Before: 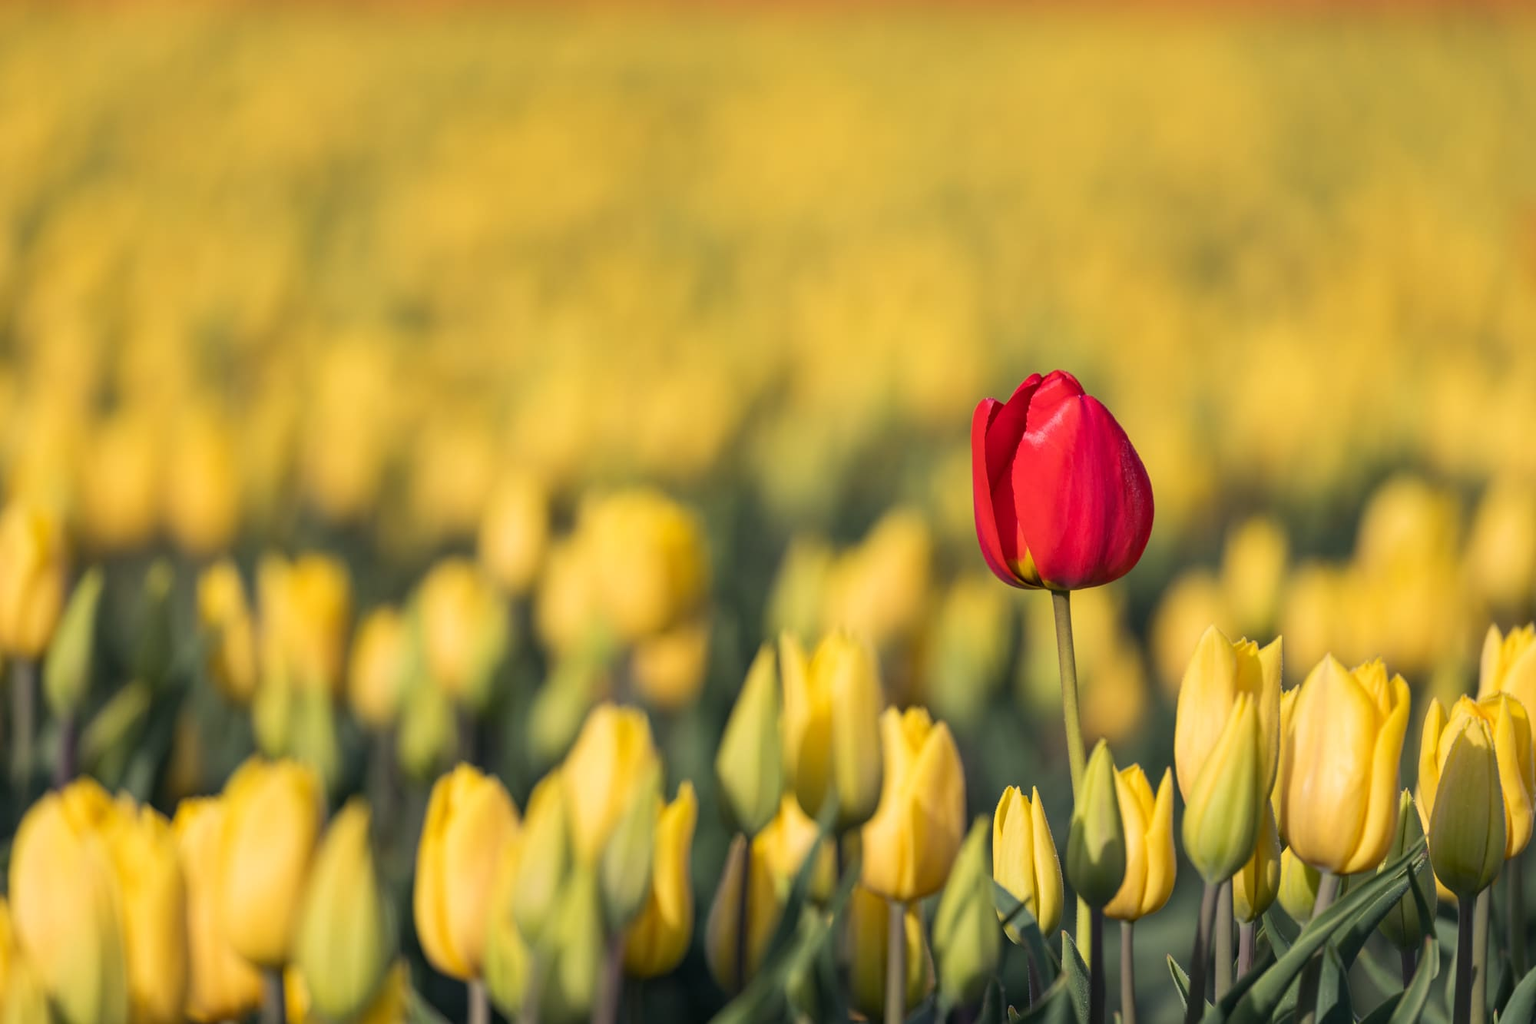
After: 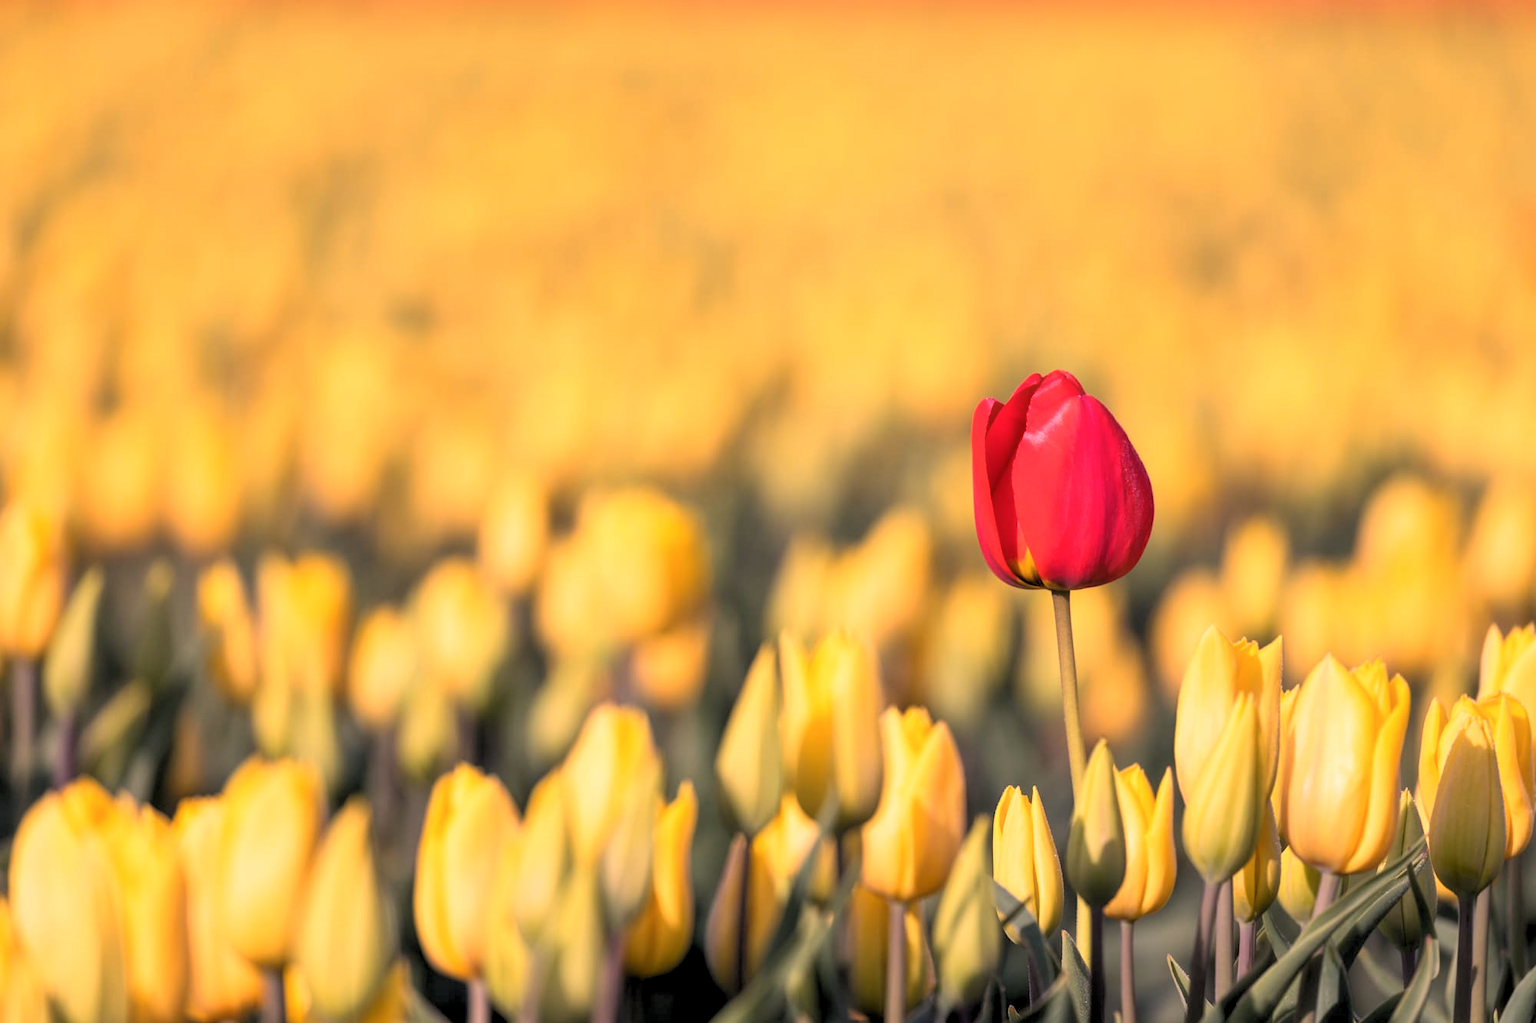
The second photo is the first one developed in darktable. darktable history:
contrast brightness saturation: contrast 0.05
white balance: red 1.188, blue 1.11
rgb levels: levels [[0.013, 0.434, 0.89], [0, 0.5, 1], [0, 0.5, 1]]
haze removal: strength -0.1, adaptive false
